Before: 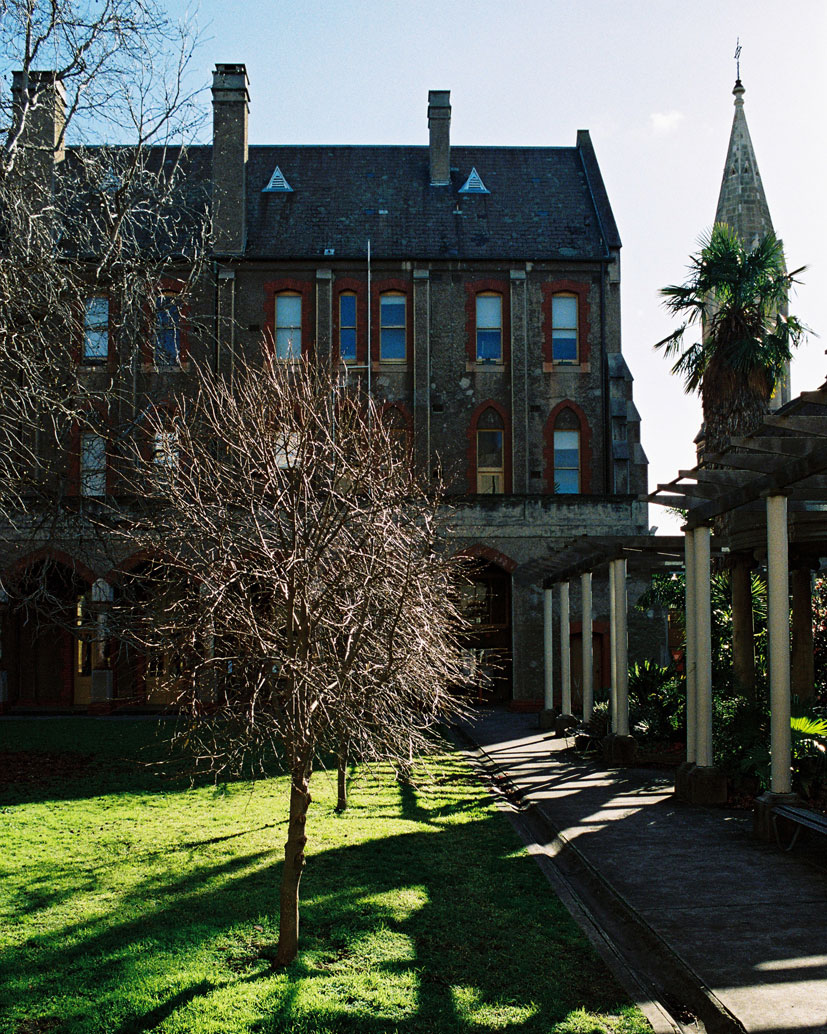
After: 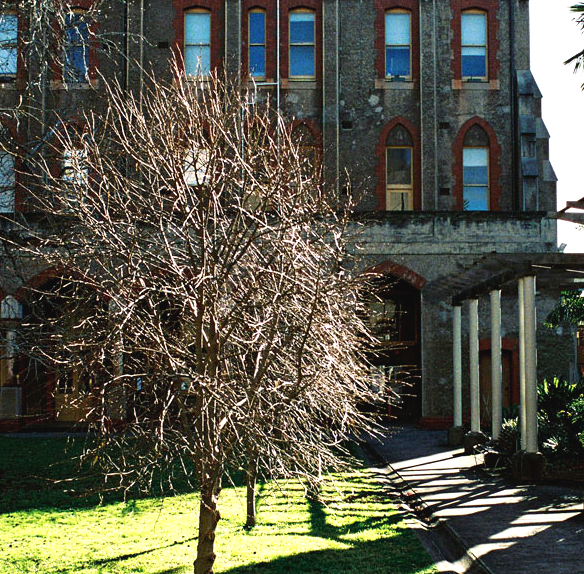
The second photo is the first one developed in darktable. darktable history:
crop: left 11.047%, top 27.383%, right 18.308%, bottom 17.076%
tone curve: curves: ch0 [(0, 0) (0.003, 0.032) (0.011, 0.033) (0.025, 0.036) (0.044, 0.046) (0.069, 0.069) (0.1, 0.108) (0.136, 0.157) (0.177, 0.208) (0.224, 0.256) (0.277, 0.313) (0.335, 0.379) (0.399, 0.444) (0.468, 0.514) (0.543, 0.595) (0.623, 0.687) (0.709, 0.772) (0.801, 0.854) (0.898, 0.933) (1, 1)], preserve colors none
exposure: black level correction 0, exposure 0.704 EV, compensate exposure bias true, compensate highlight preservation false
